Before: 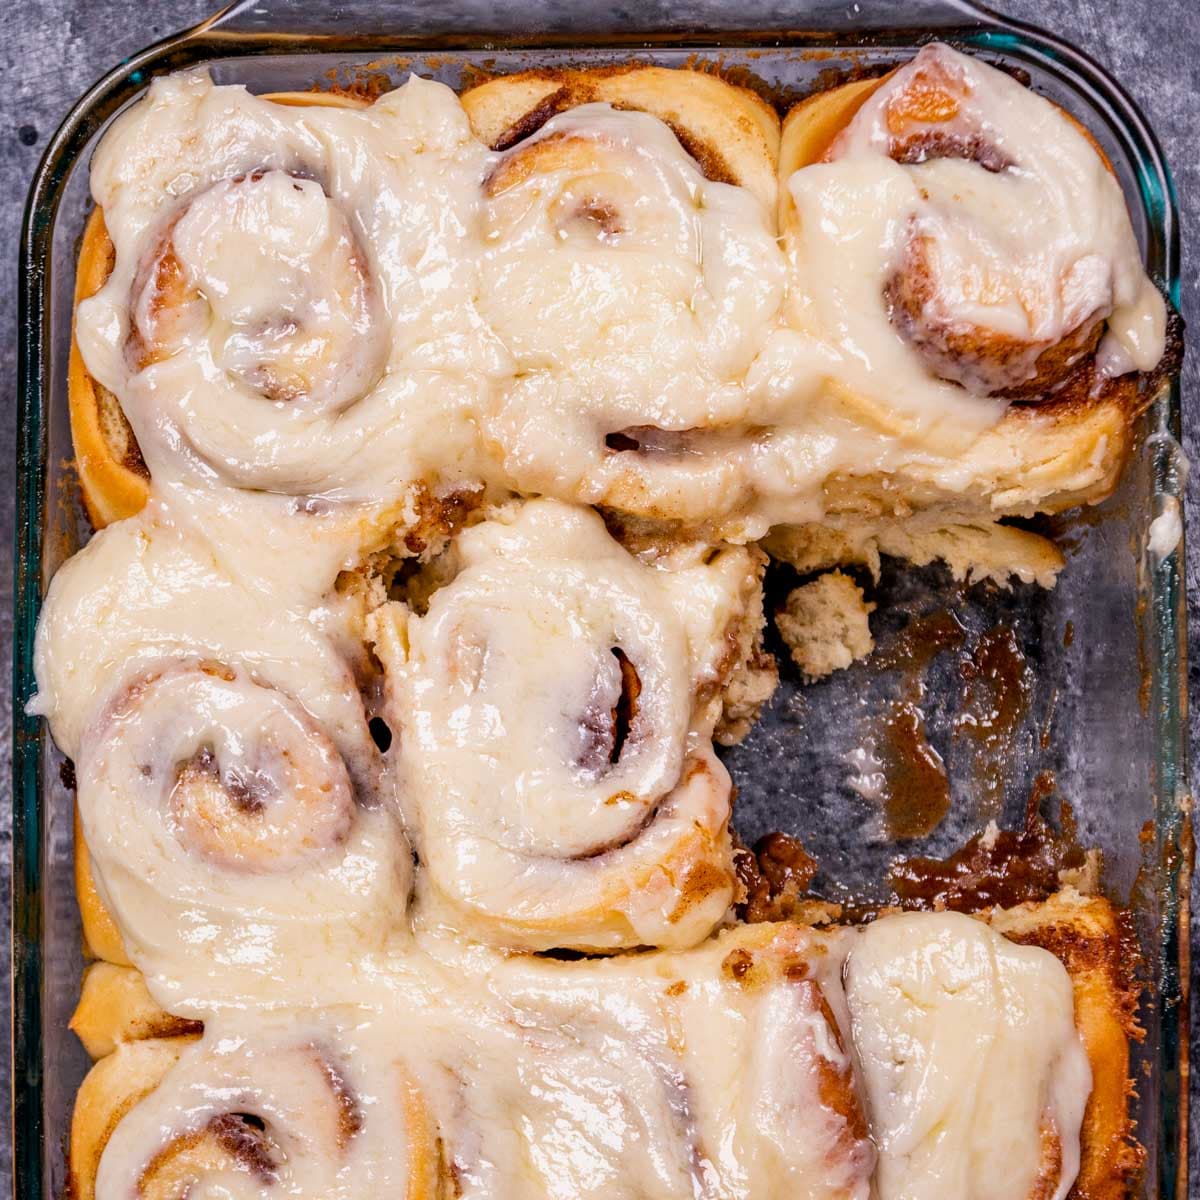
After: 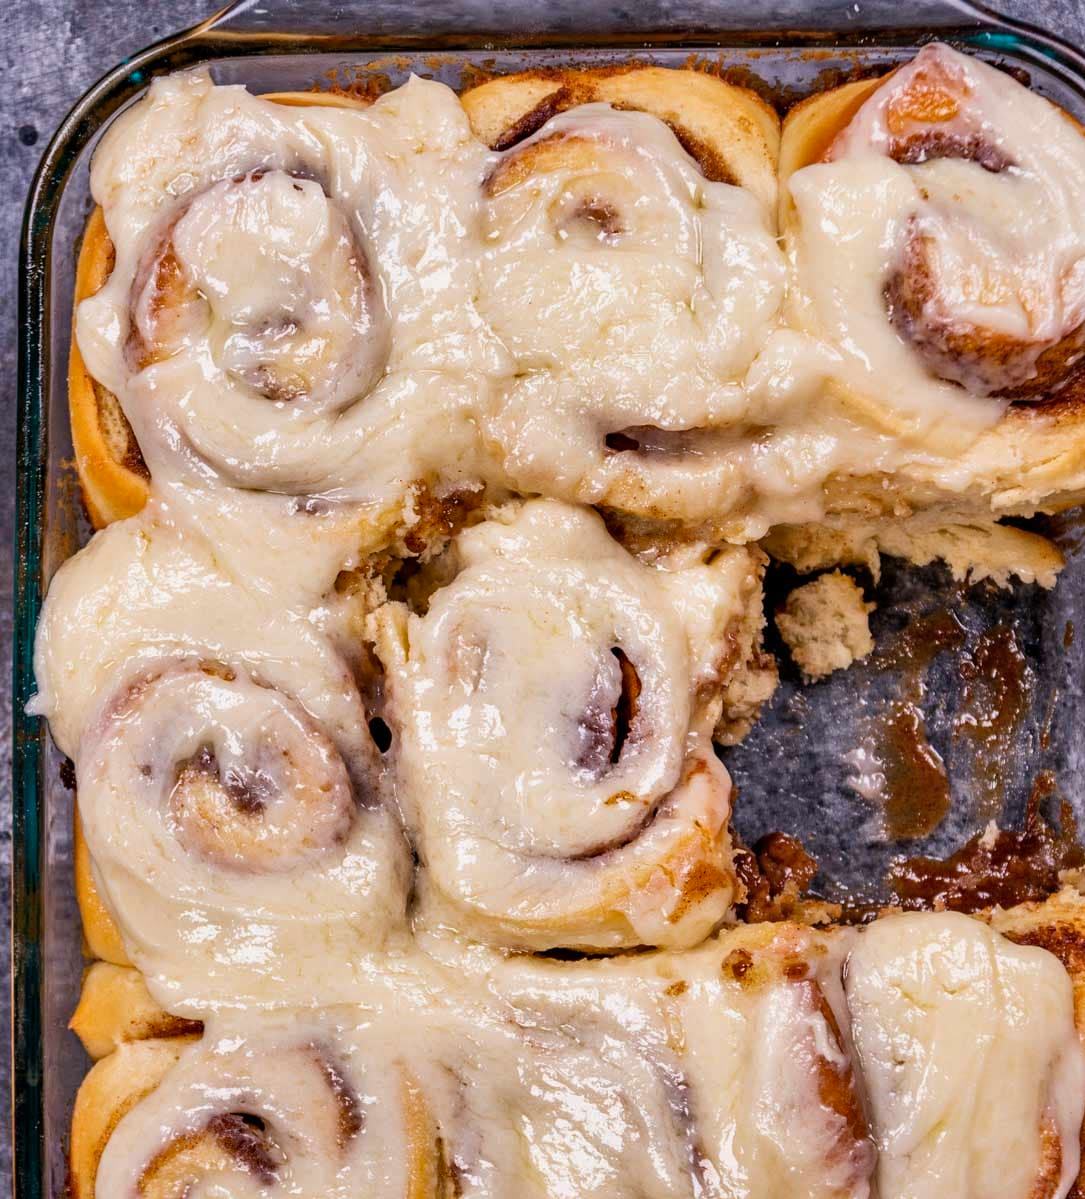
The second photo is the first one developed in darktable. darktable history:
crop: right 9.511%, bottom 0.034%
tone equalizer: edges refinement/feathering 500, mask exposure compensation -1.57 EV, preserve details no
shadows and highlights: shadows color adjustment 99.14%, highlights color adjustment 0.061%, soften with gaussian
velvia: strength 14.64%
